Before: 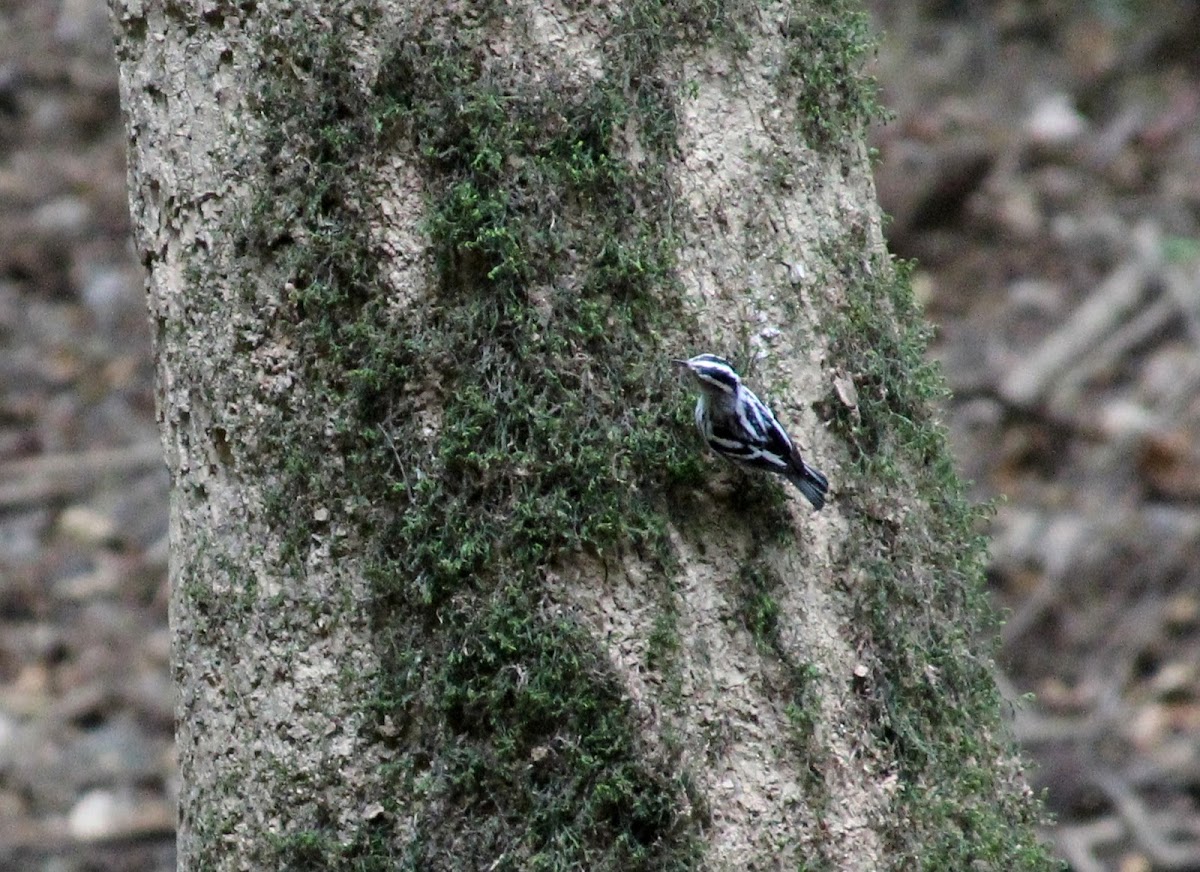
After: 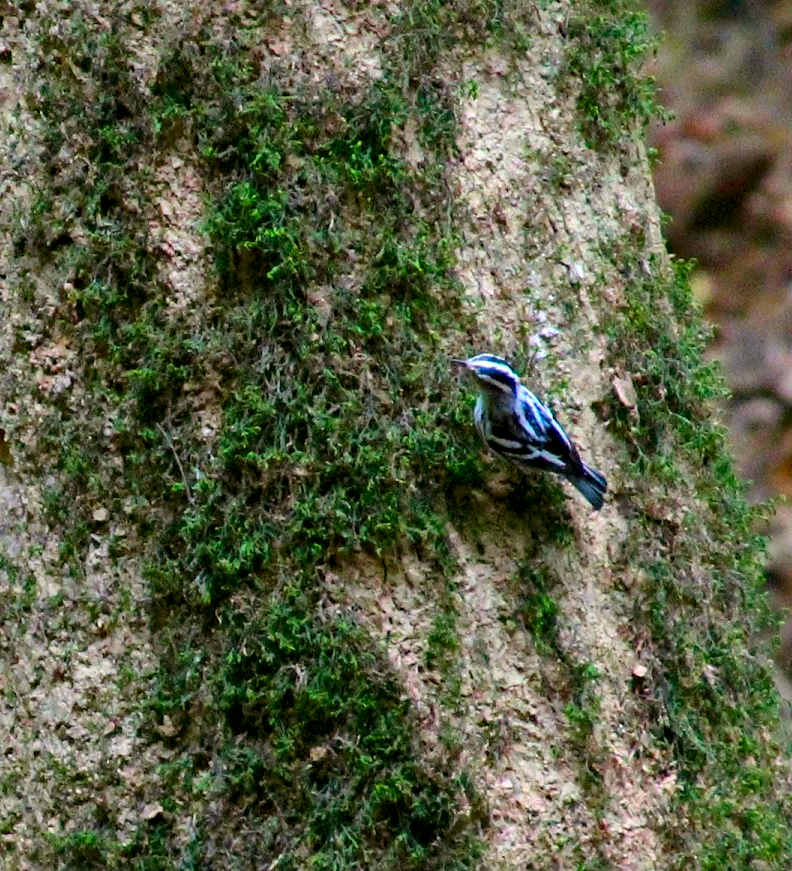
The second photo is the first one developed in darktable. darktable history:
haze removal: compatibility mode true, adaptive false
color correction: saturation 2.15
local contrast: mode bilateral grid, contrast 20, coarseness 50, detail 130%, midtone range 0.2
crop and rotate: left 18.442%, right 15.508%
color balance: mode lift, gamma, gain (sRGB), lift [1, 0.99, 1.01, 0.992], gamma [1, 1.037, 0.974, 0.963]
